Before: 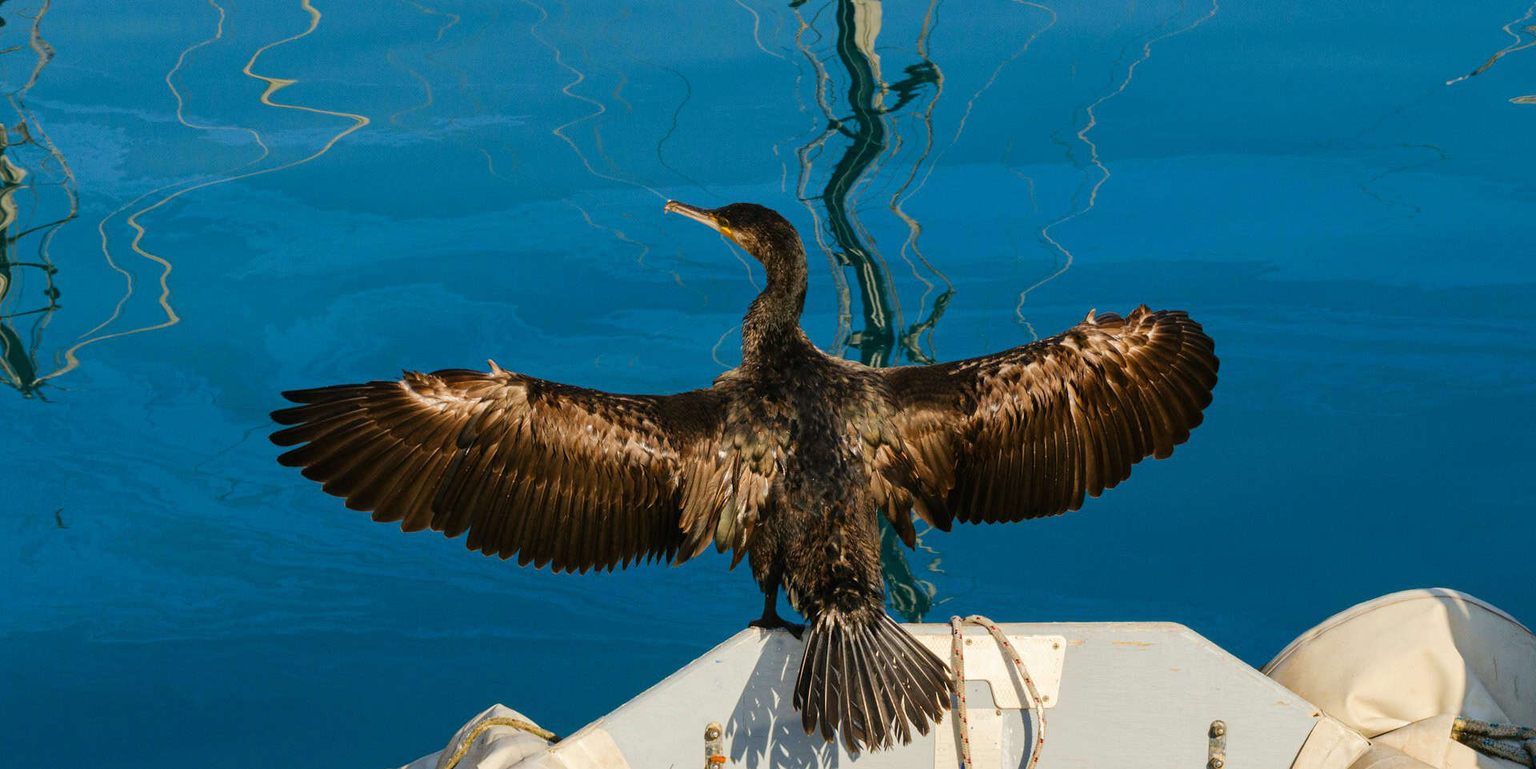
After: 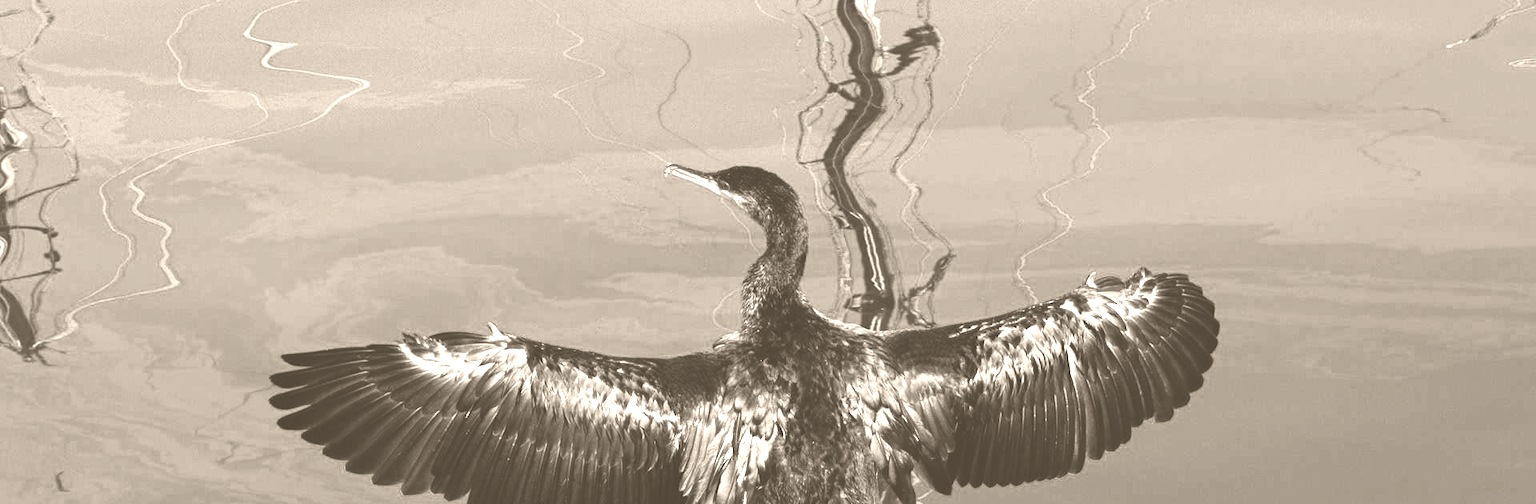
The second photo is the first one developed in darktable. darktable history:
contrast brightness saturation: contrast 0.03, brightness 0.06, saturation 0.13
crop and rotate: top 4.848%, bottom 29.503%
colorize: hue 34.49°, saturation 35.33%, source mix 100%, version 1
tone equalizer: -8 EV -0.75 EV, -7 EV -0.7 EV, -6 EV -0.6 EV, -5 EV -0.4 EV, -3 EV 0.4 EV, -2 EV 0.6 EV, -1 EV 0.7 EV, +0 EV 0.75 EV, edges refinement/feathering 500, mask exposure compensation -1.57 EV, preserve details no
